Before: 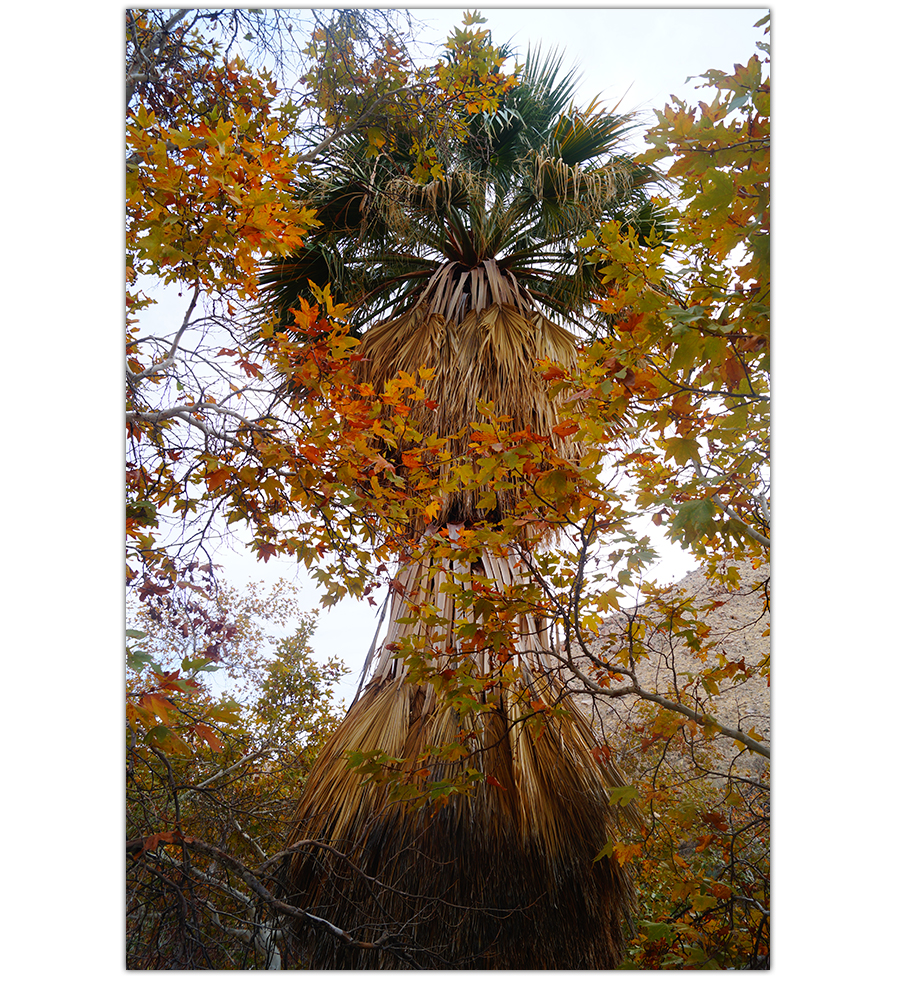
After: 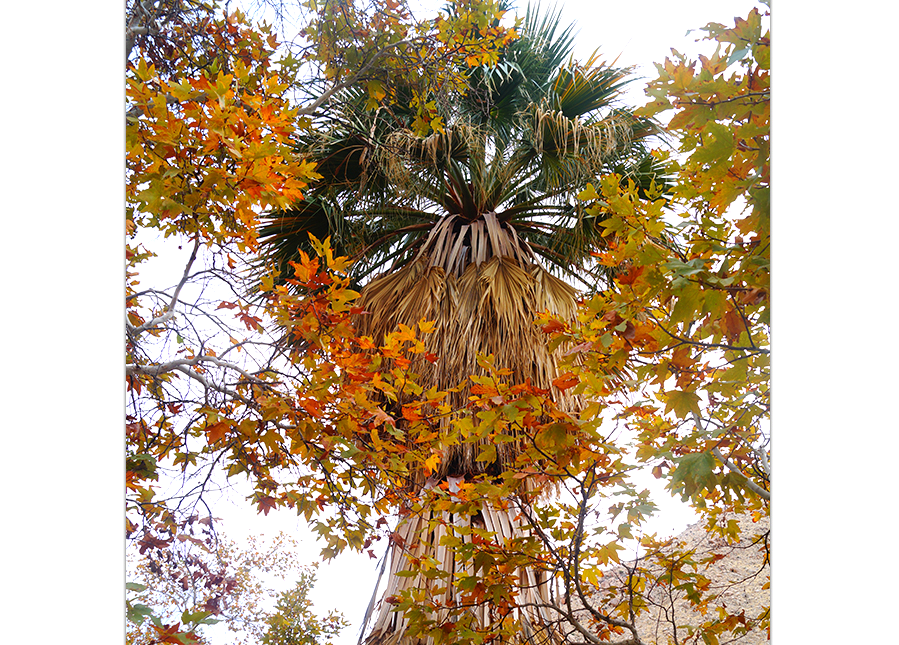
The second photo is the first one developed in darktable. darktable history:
crop and rotate: top 4.848%, bottom 29.503%
exposure: exposure 0.496 EV, compensate highlight preservation false
